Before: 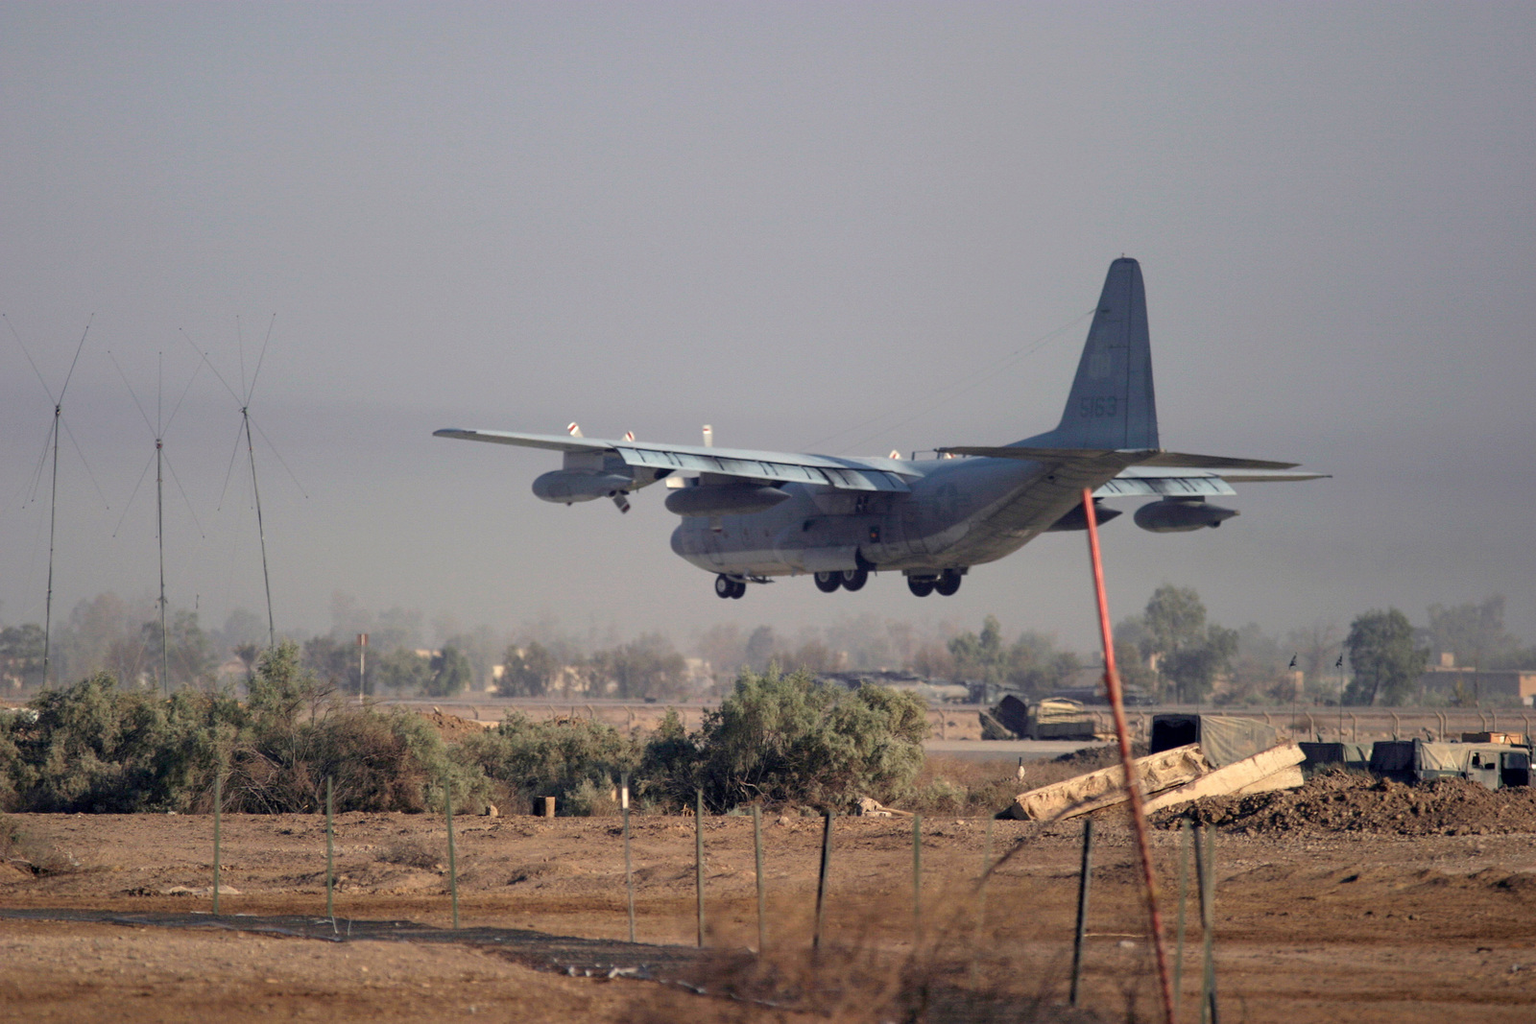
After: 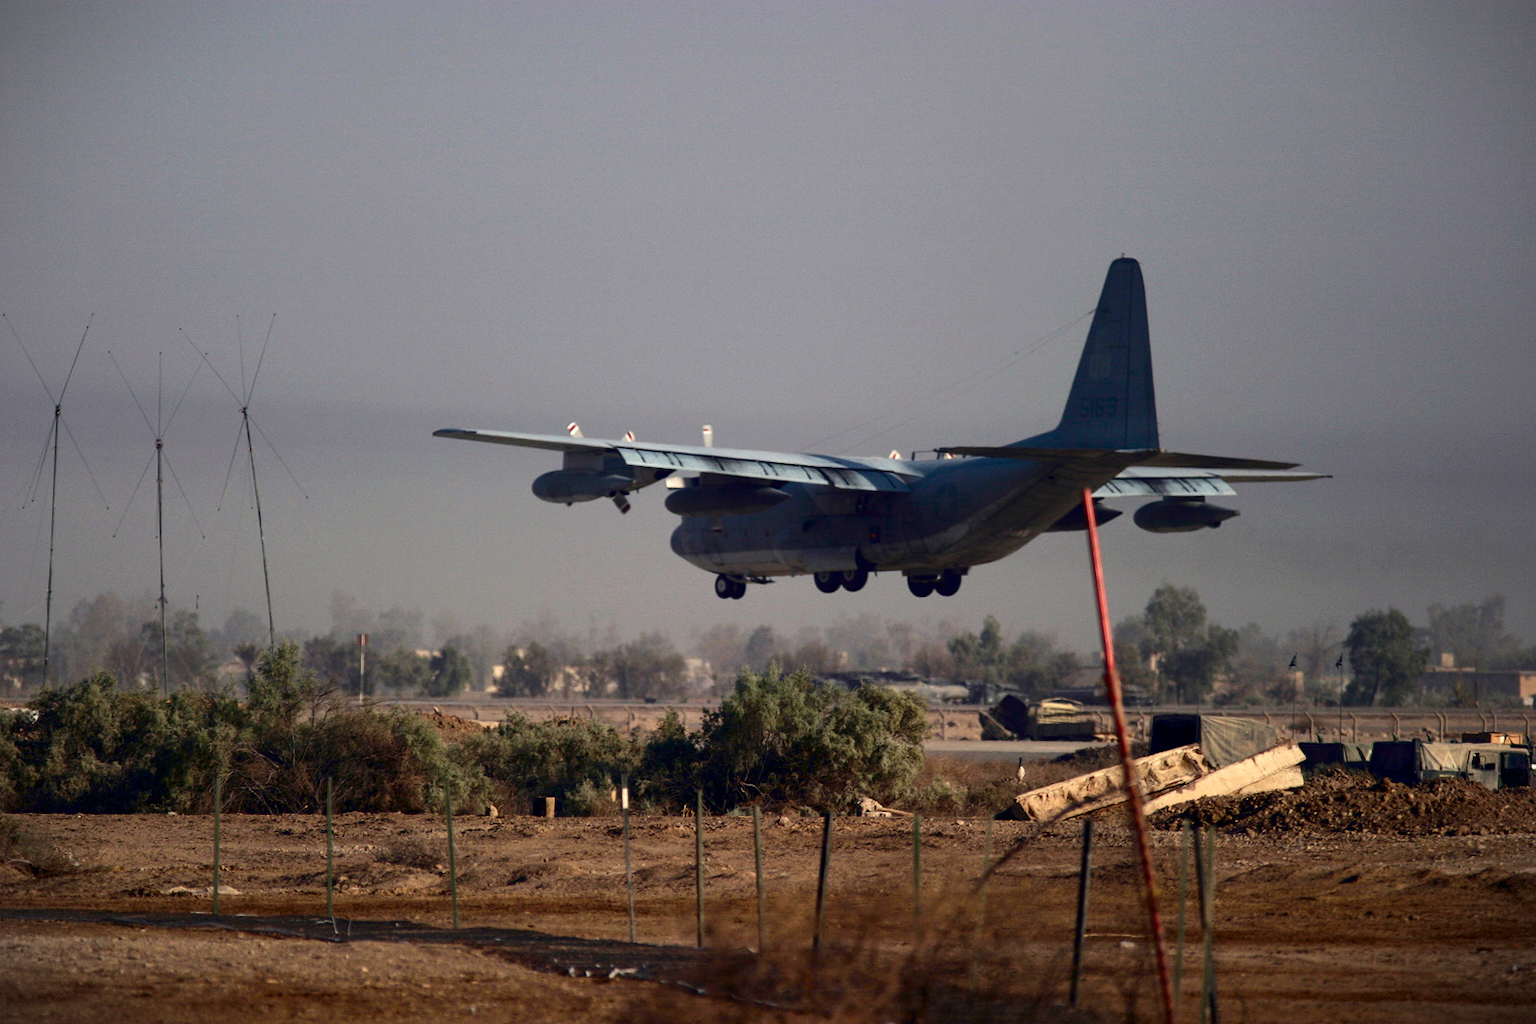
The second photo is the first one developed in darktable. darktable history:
vignetting: fall-off start 97.17%, width/height ratio 1.185, dithering 8-bit output, unbound false
contrast brightness saturation: contrast 0.187, brightness -0.24, saturation 0.106
exposure: compensate highlight preservation false
